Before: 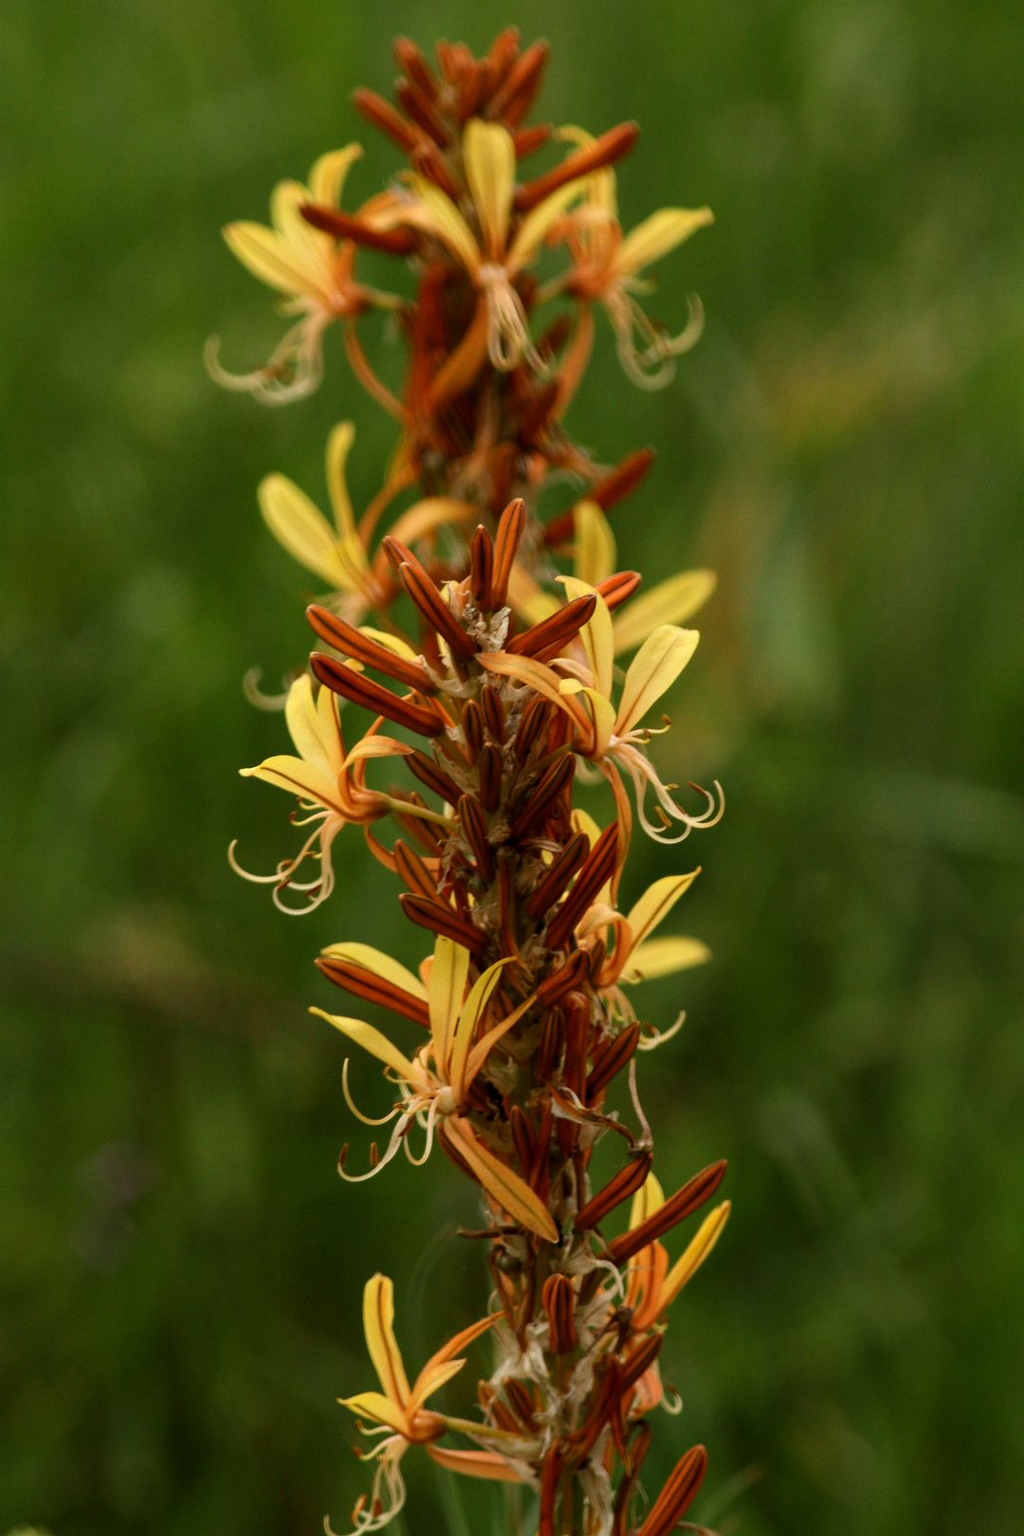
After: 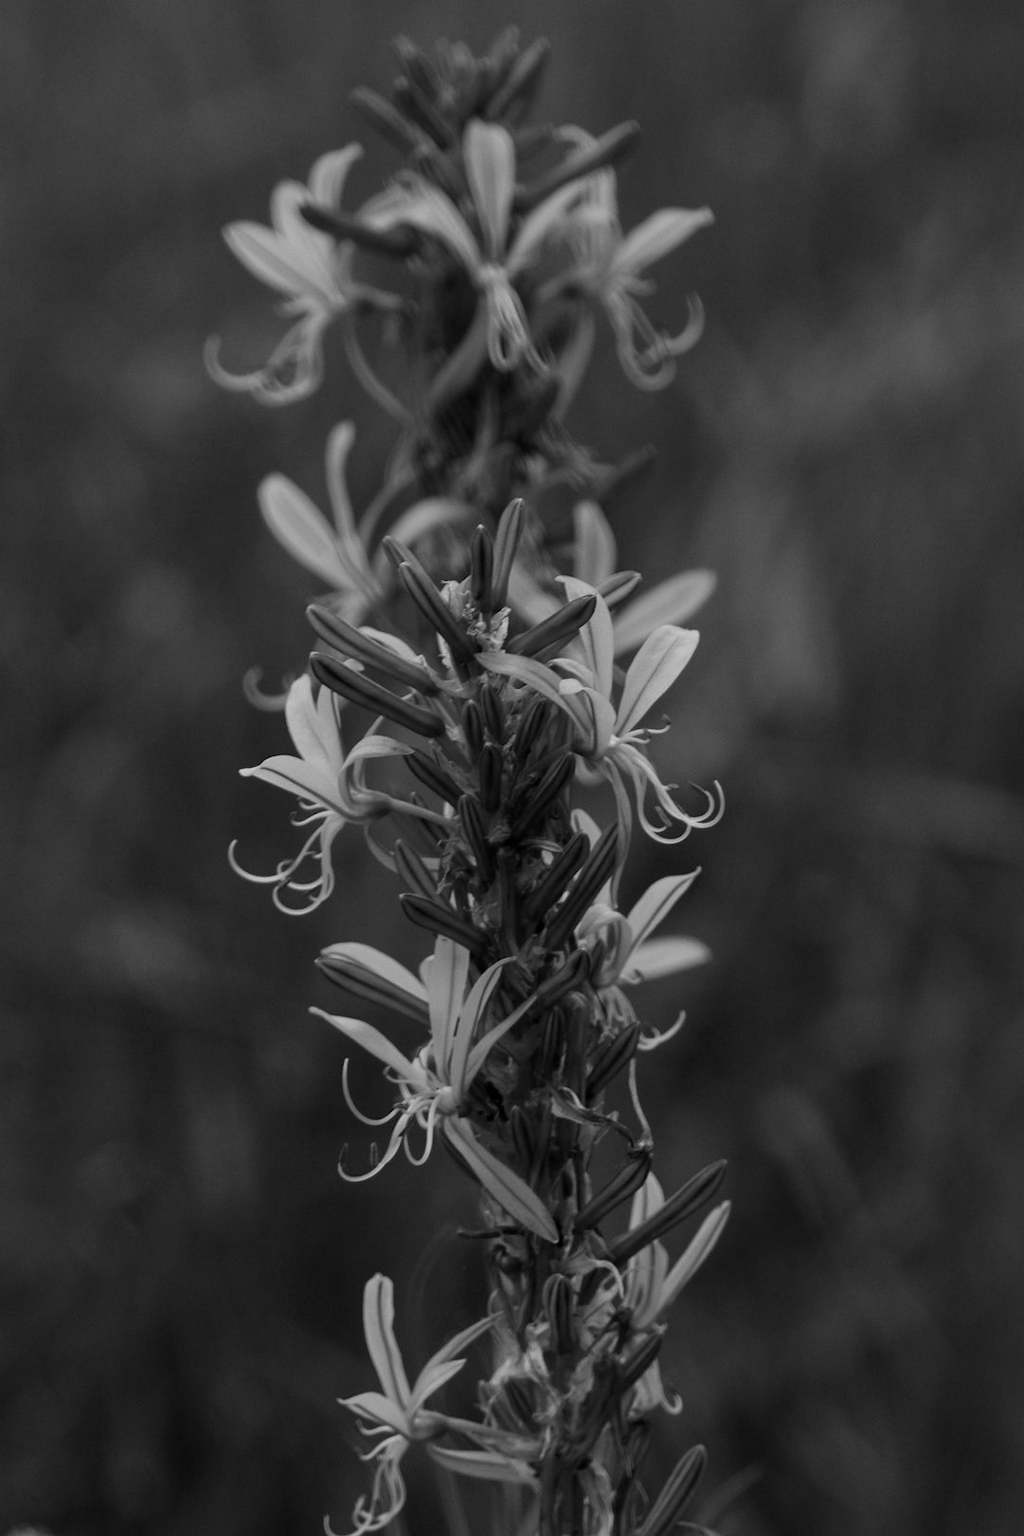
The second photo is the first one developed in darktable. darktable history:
color calibration: output gray [0.246, 0.254, 0.501, 0], gray › normalize channels true, illuminant same as pipeline (D50), adaptation XYZ, x 0.346, y 0.359, gamut compression 0
color zones: curves: ch0 [(0, 0.5) (0.125, 0.4) (0.25, 0.5) (0.375, 0.4) (0.5, 0.4) (0.625, 0.35) (0.75, 0.35) (0.875, 0.5)]; ch1 [(0, 0.35) (0.125, 0.45) (0.25, 0.35) (0.375, 0.35) (0.5, 0.35) (0.625, 0.35) (0.75, 0.45) (0.875, 0.35)]; ch2 [(0, 0.6) (0.125, 0.5) (0.25, 0.5) (0.375, 0.6) (0.5, 0.6) (0.625, 0.5) (0.75, 0.5) (0.875, 0.5)]
